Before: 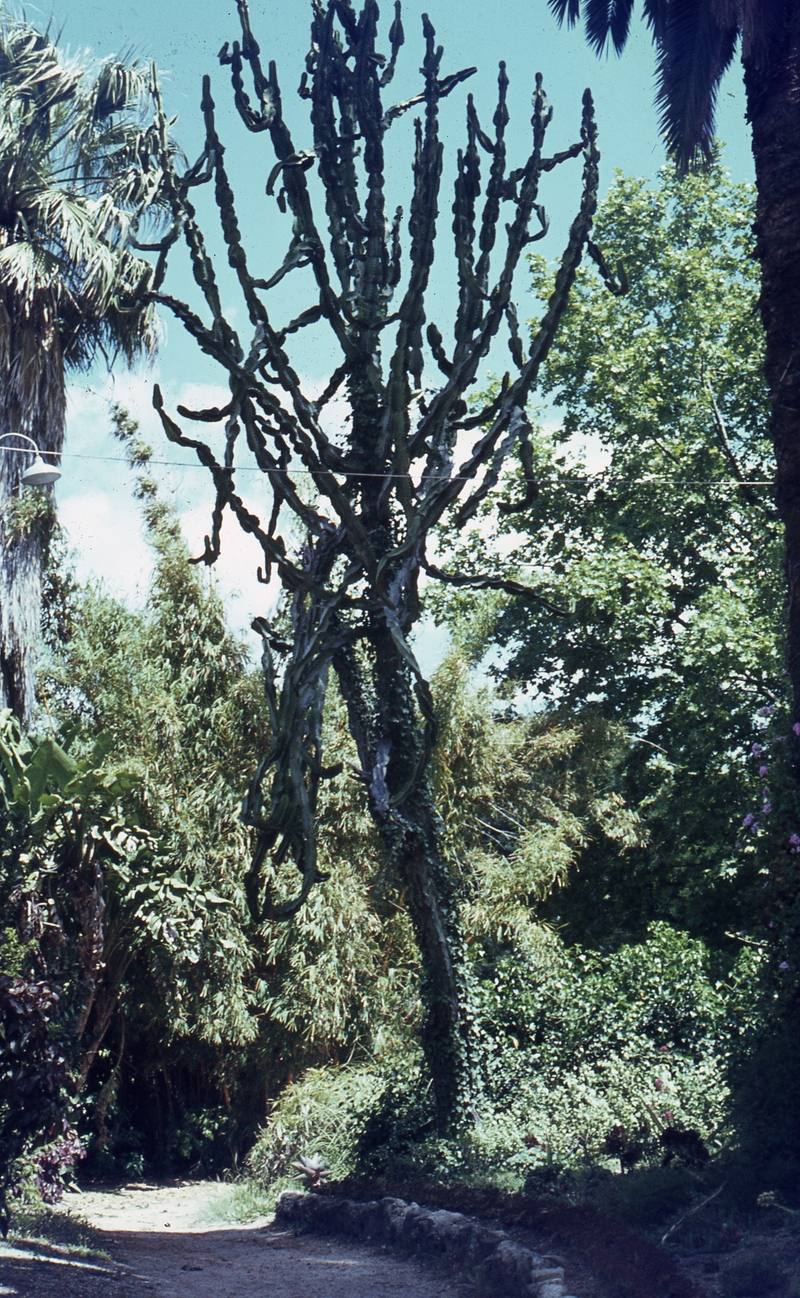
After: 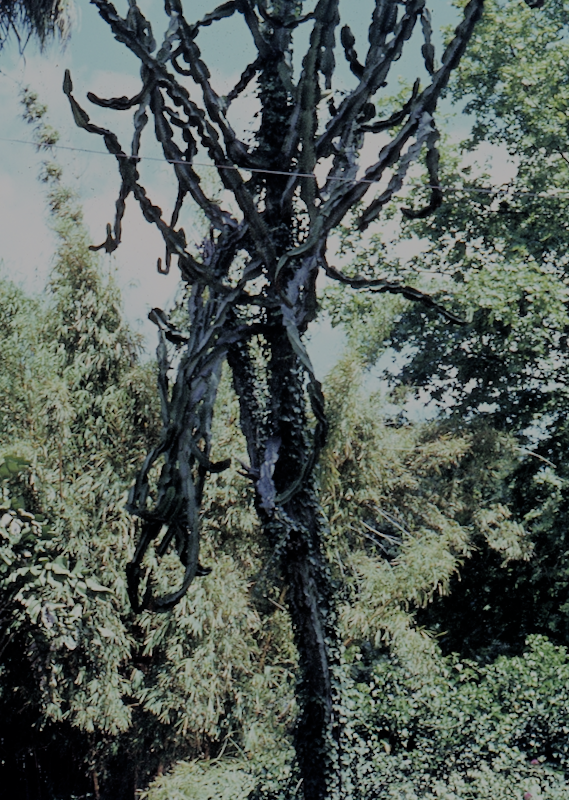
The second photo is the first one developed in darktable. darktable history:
filmic rgb: black relative exposure -4.42 EV, white relative exposure 6.58 EV, hardness 1.85, contrast 0.5
tone equalizer: on, module defaults
crop and rotate: angle -3.37°, left 9.79%, top 20.73%, right 12.42%, bottom 11.82%
